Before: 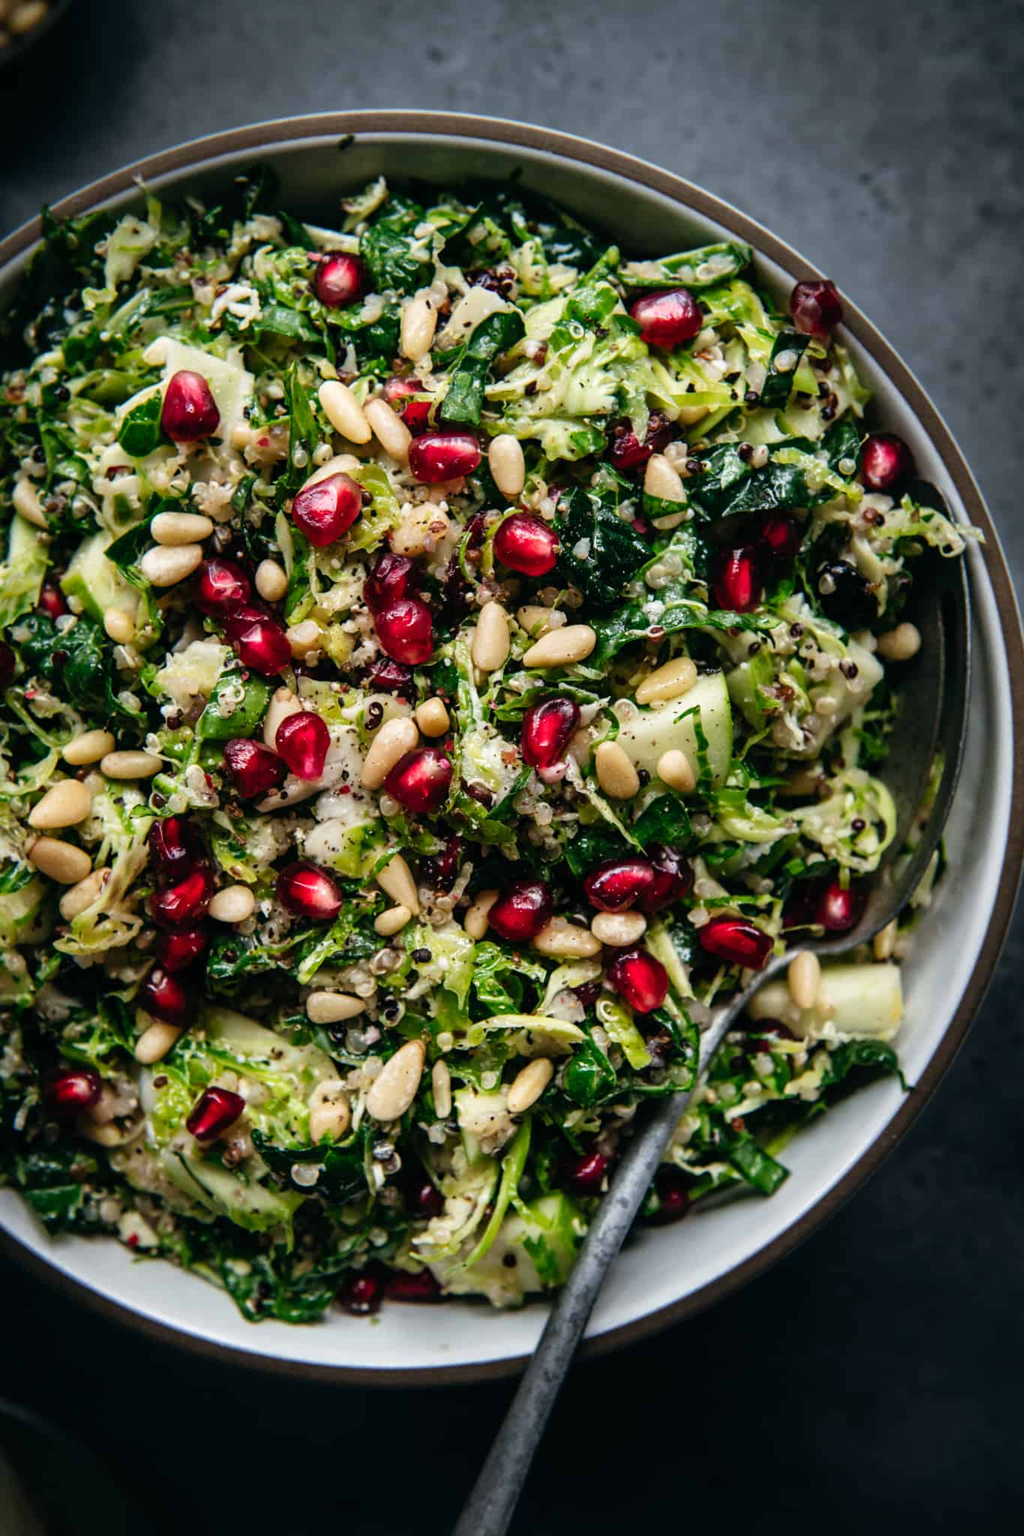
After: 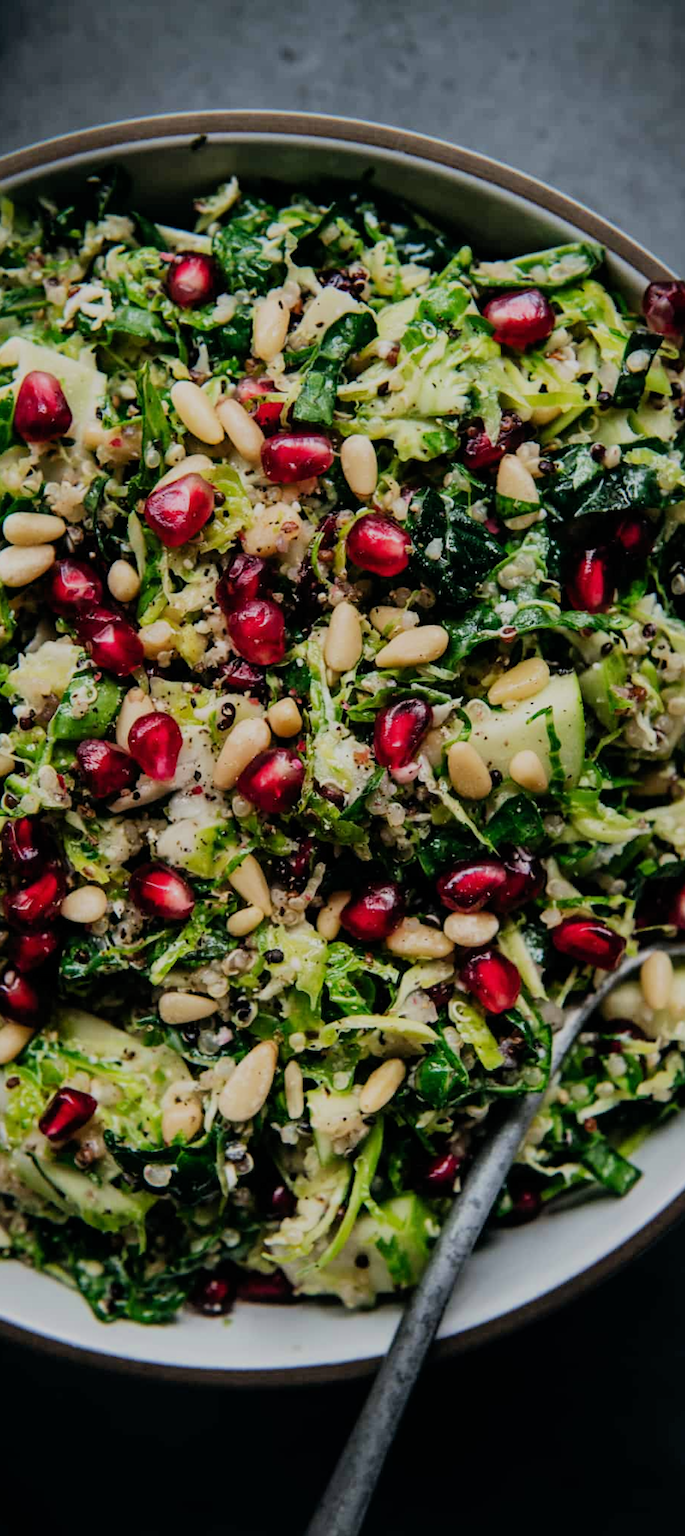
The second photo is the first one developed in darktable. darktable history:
filmic rgb: black relative exposure -7.65 EV, white relative exposure 4.56 EV, hardness 3.61, preserve chrominance max RGB, color science v6 (2022), contrast in shadows safe, contrast in highlights safe
crop and rotate: left 14.496%, right 18.605%
